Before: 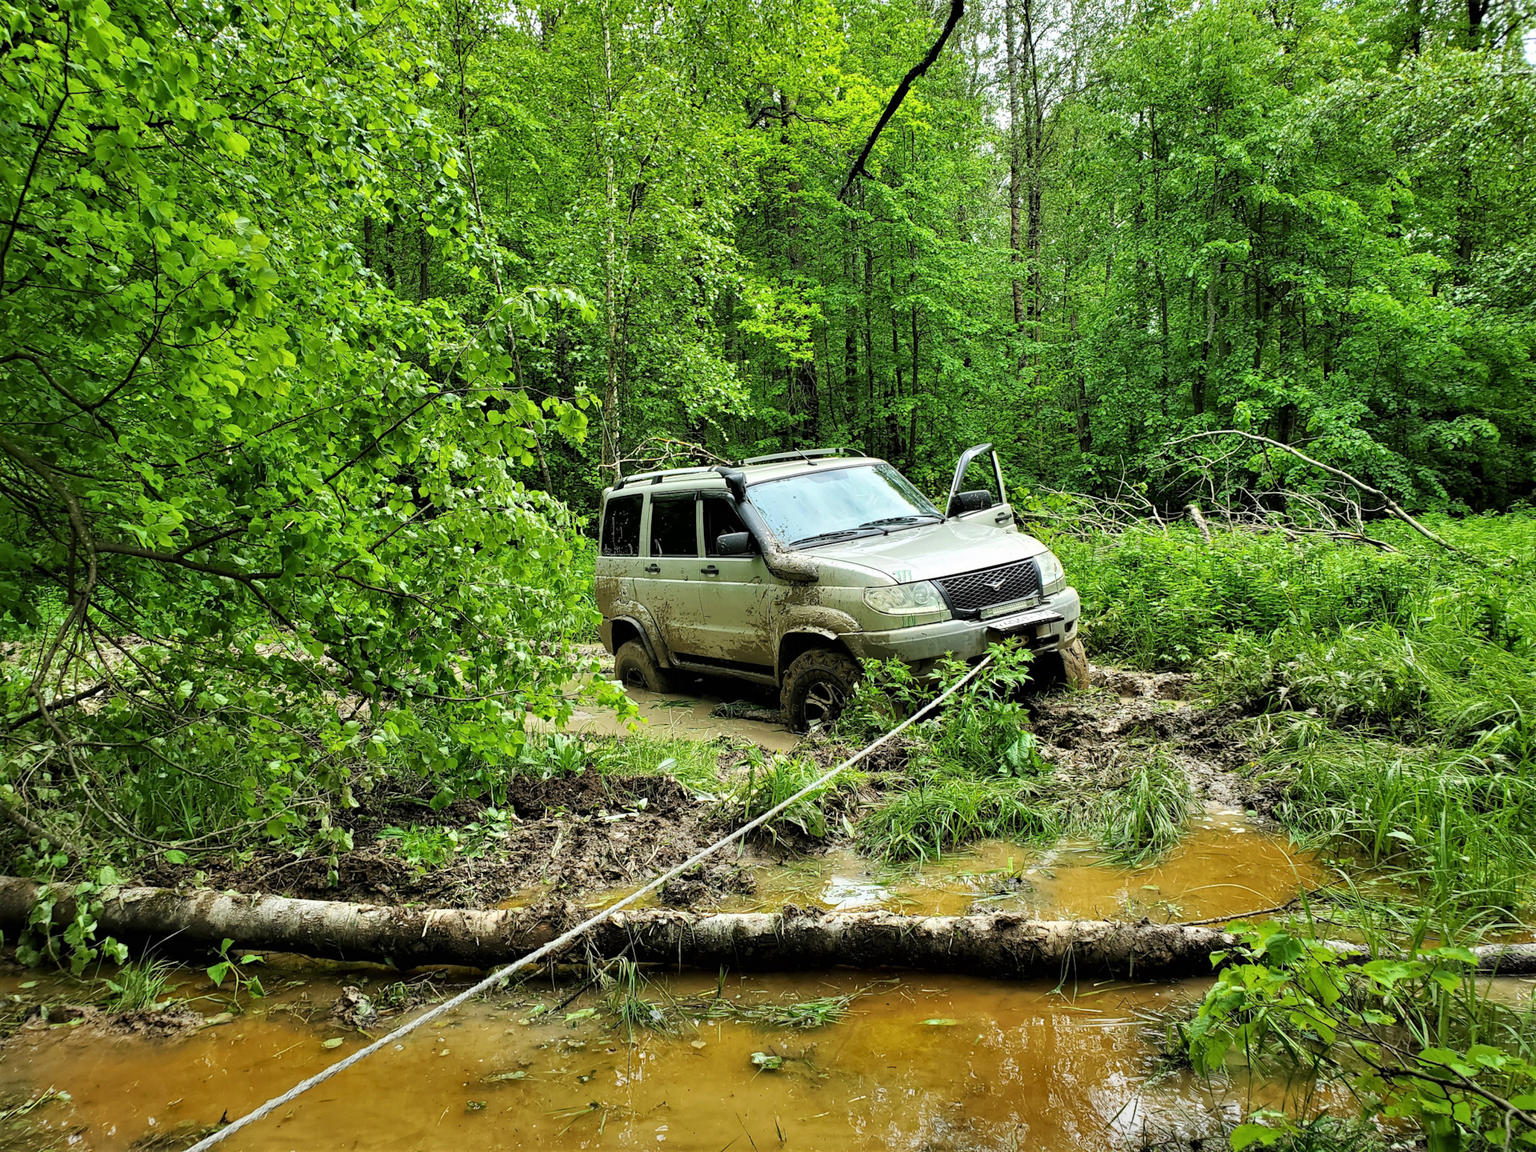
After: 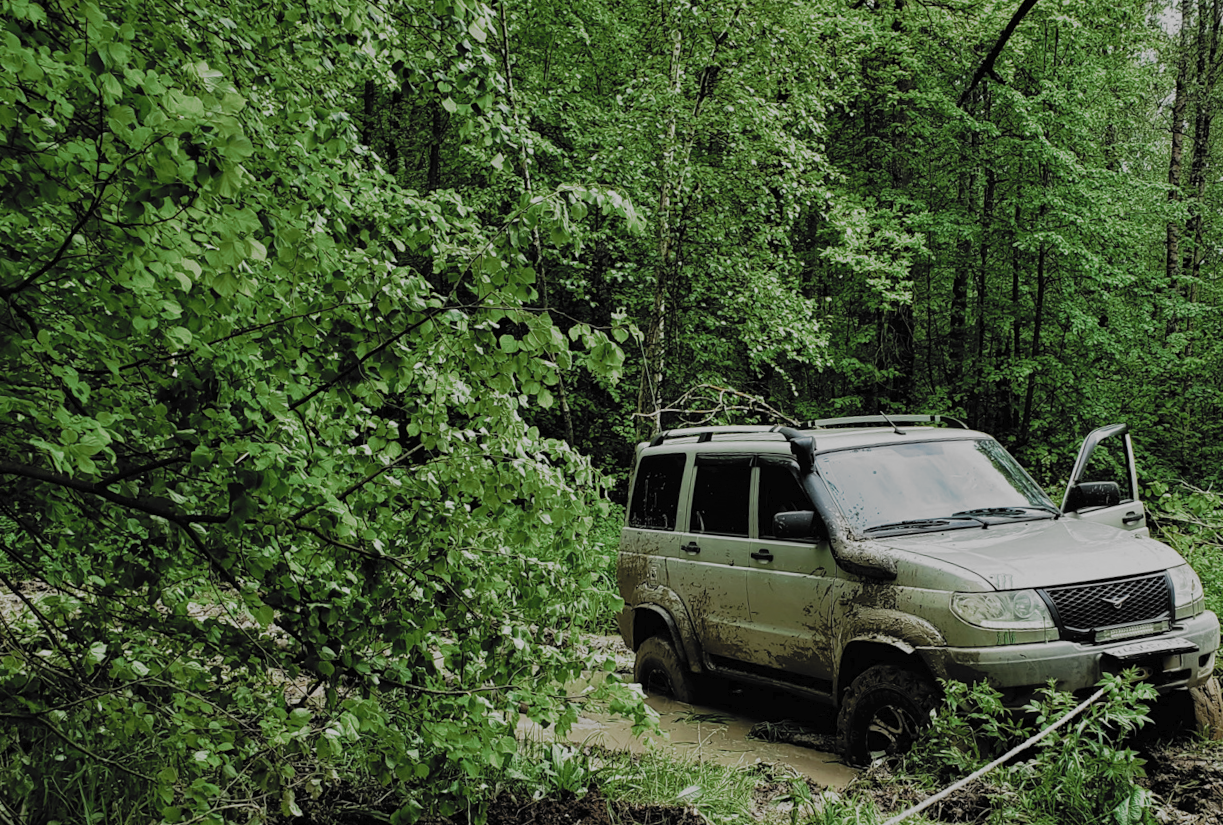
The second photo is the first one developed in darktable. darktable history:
crop and rotate: angle -4.45°, left 2.206%, top 6.6%, right 27.663%, bottom 30.346%
tone curve: curves: ch0 [(0, 0) (0.003, 0.029) (0.011, 0.034) (0.025, 0.044) (0.044, 0.057) (0.069, 0.07) (0.1, 0.084) (0.136, 0.104) (0.177, 0.127) (0.224, 0.156) (0.277, 0.192) (0.335, 0.236) (0.399, 0.284) (0.468, 0.339) (0.543, 0.393) (0.623, 0.454) (0.709, 0.541) (0.801, 0.65) (0.898, 0.766) (1, 1)], preserve colors none
filmic rgb: black relative exposure -5.1 EV, white relative exposure 3.96 EV, hardness 2.89, contrast 1.3, highlights saturation mix -30.29%, add noise in highlights 0, color science v3 (2019), use custom middle-gray values true, contrast in highlights soft
